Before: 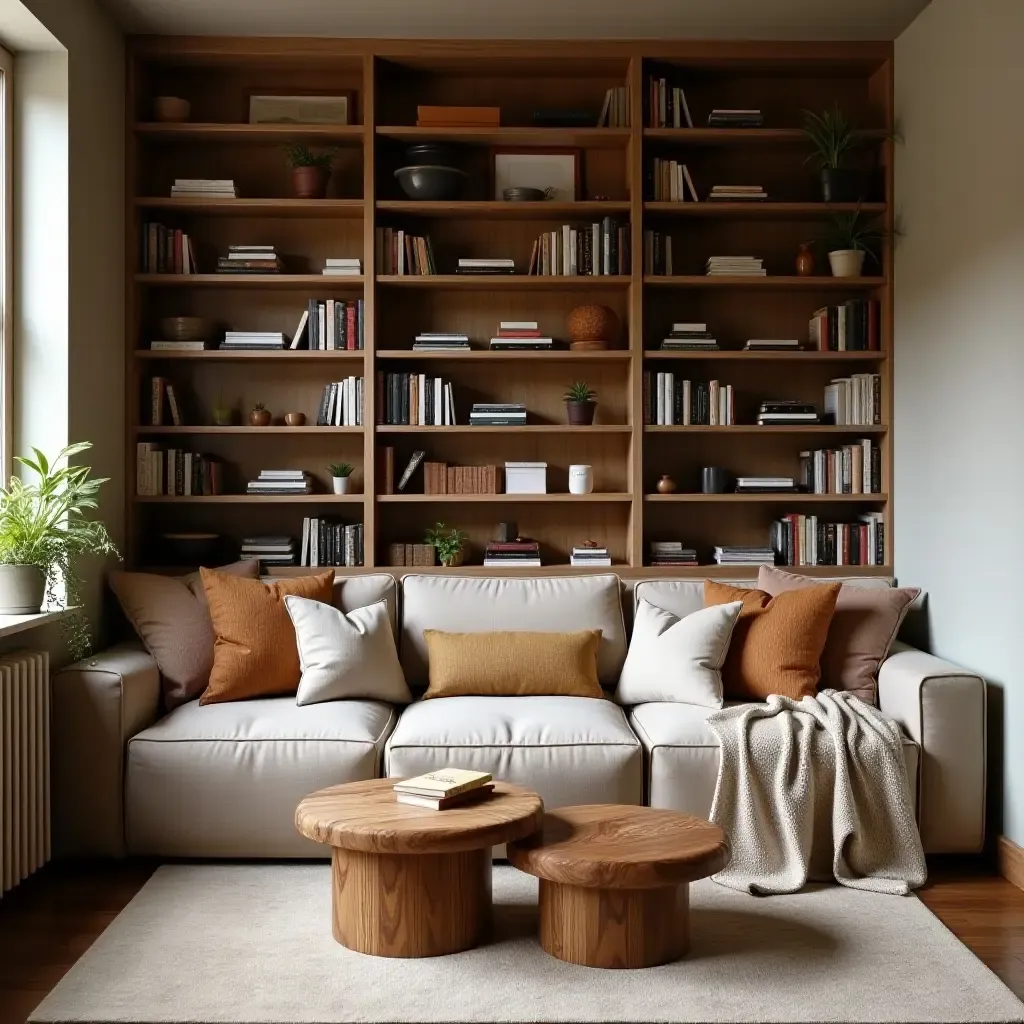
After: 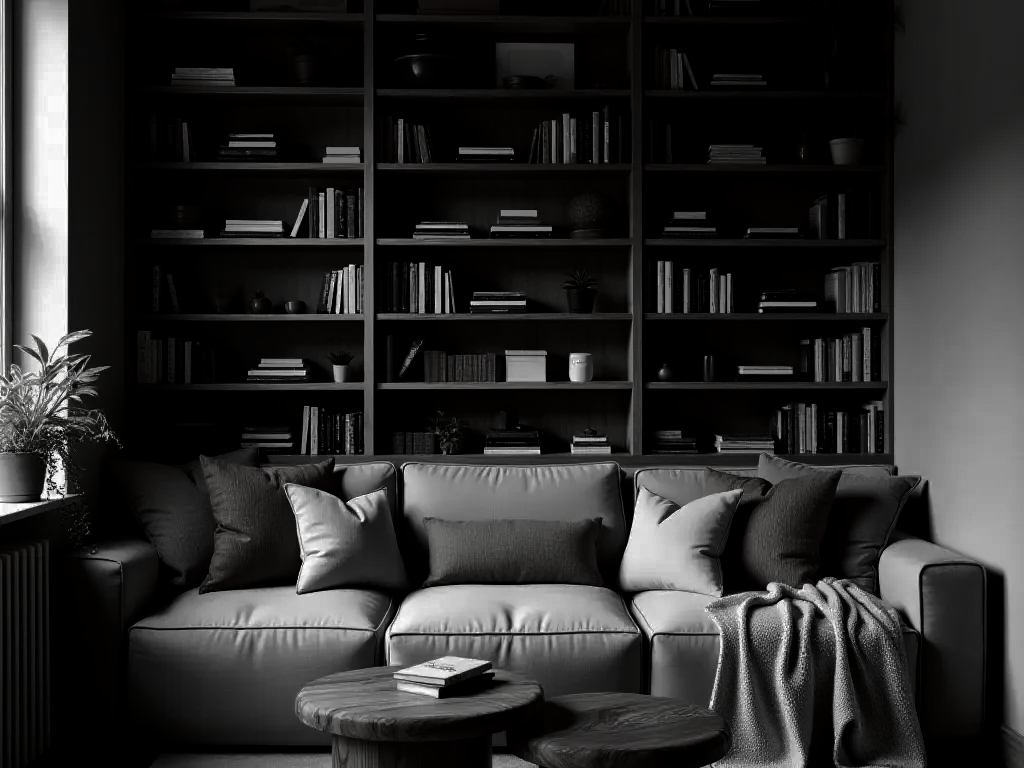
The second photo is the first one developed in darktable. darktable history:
shadows and highlights: on, module defaults
crop: top 11.012%, bottom 13.917%
contrast brightness saturation: contrast 0.023, brightness -0.997, saturation -0.986
